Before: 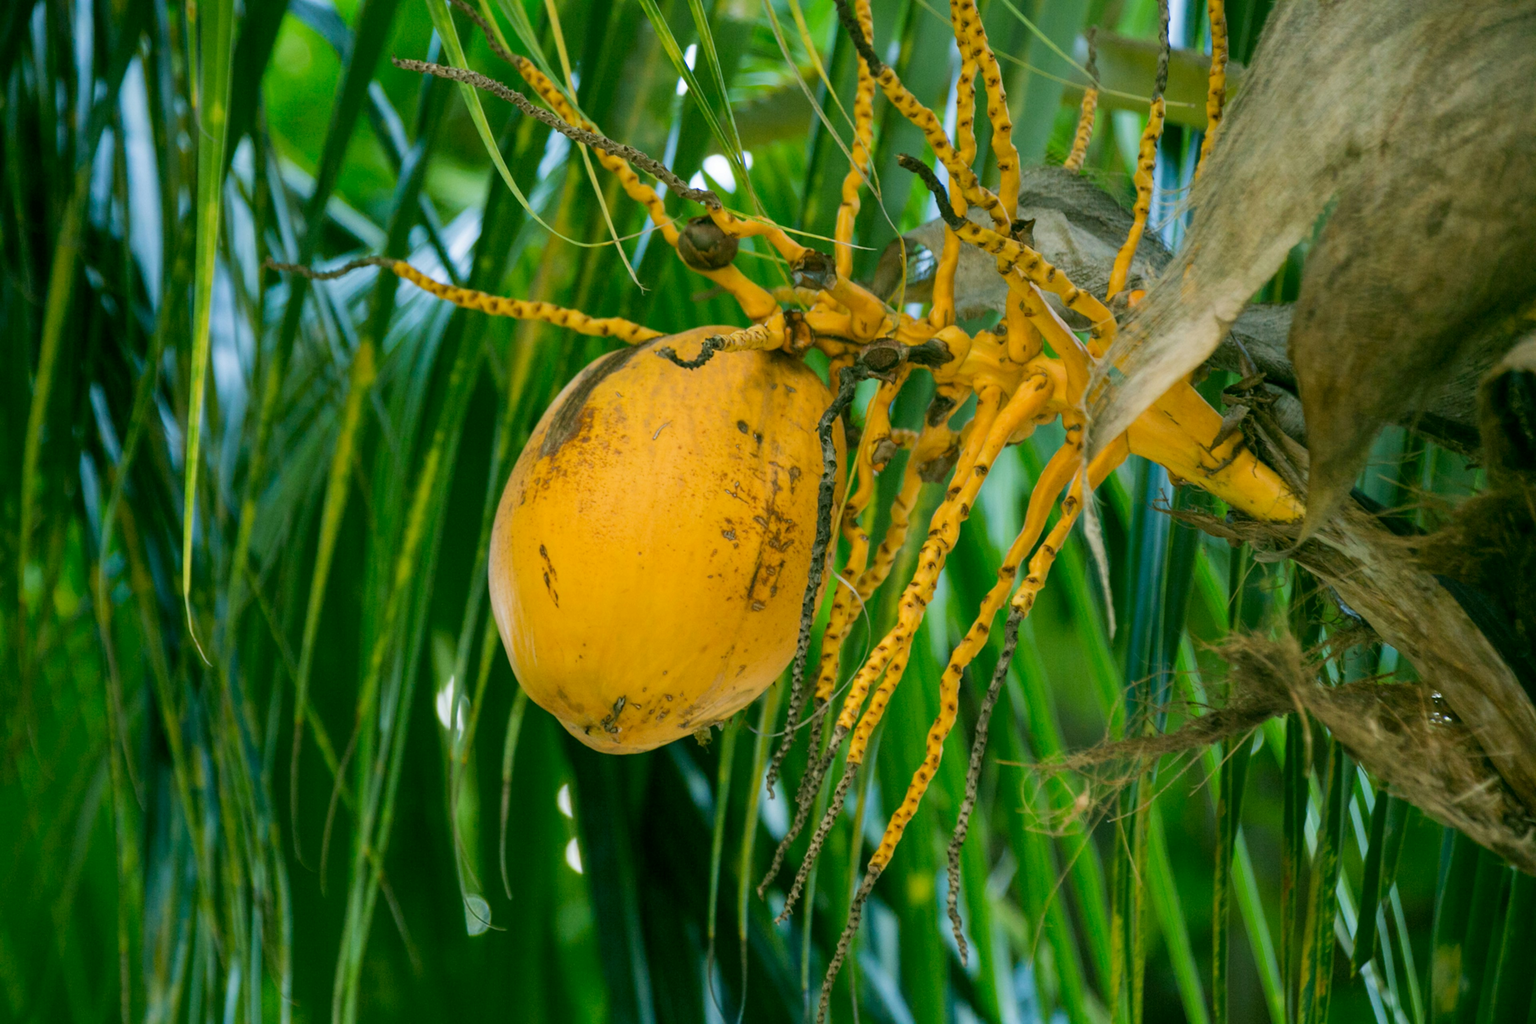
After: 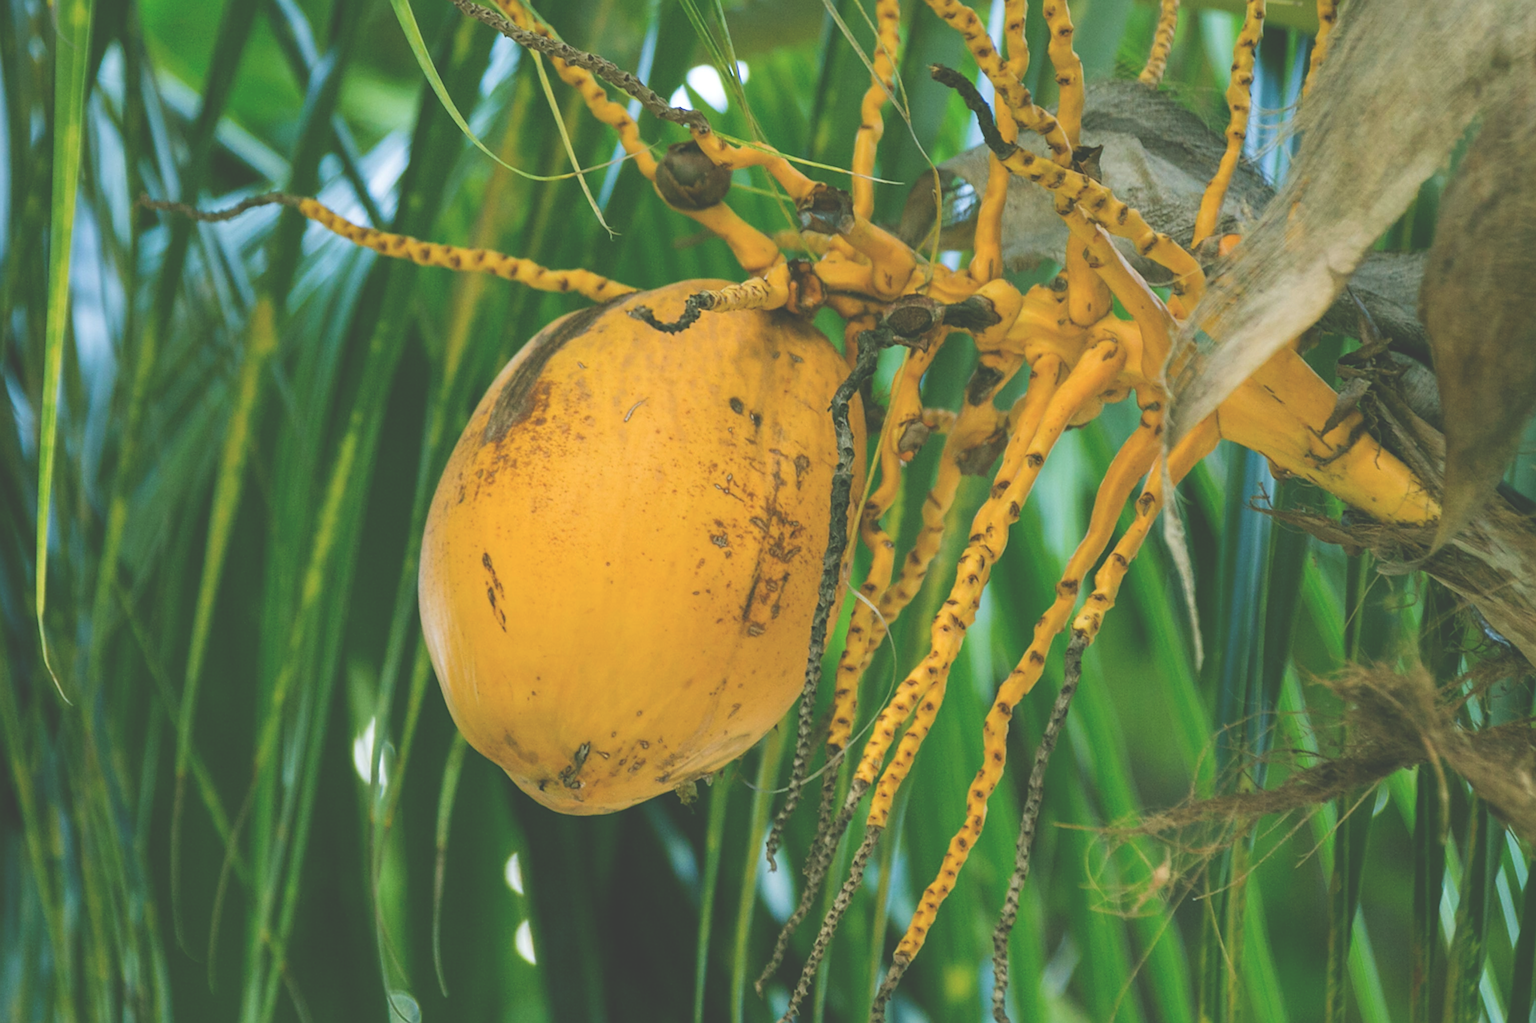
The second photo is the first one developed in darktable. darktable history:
exposure: black level correction -0.041, exposure 0.064 EV, compensate highlight preservation false
sharpen: on, module defaults
crop and rotate: left 10.071%, top 10.071%, right 10.02%, bottom 10.02%
